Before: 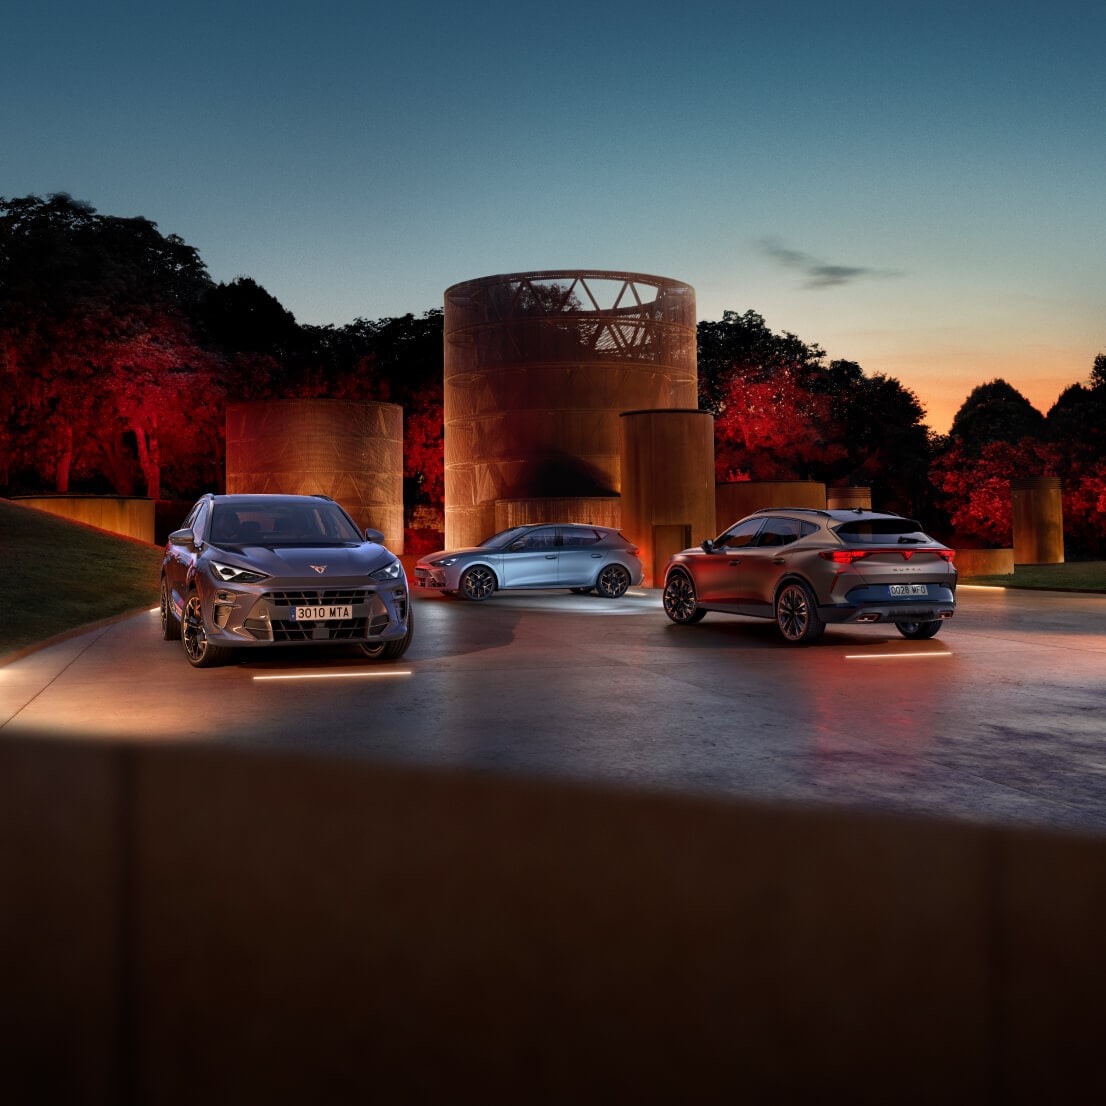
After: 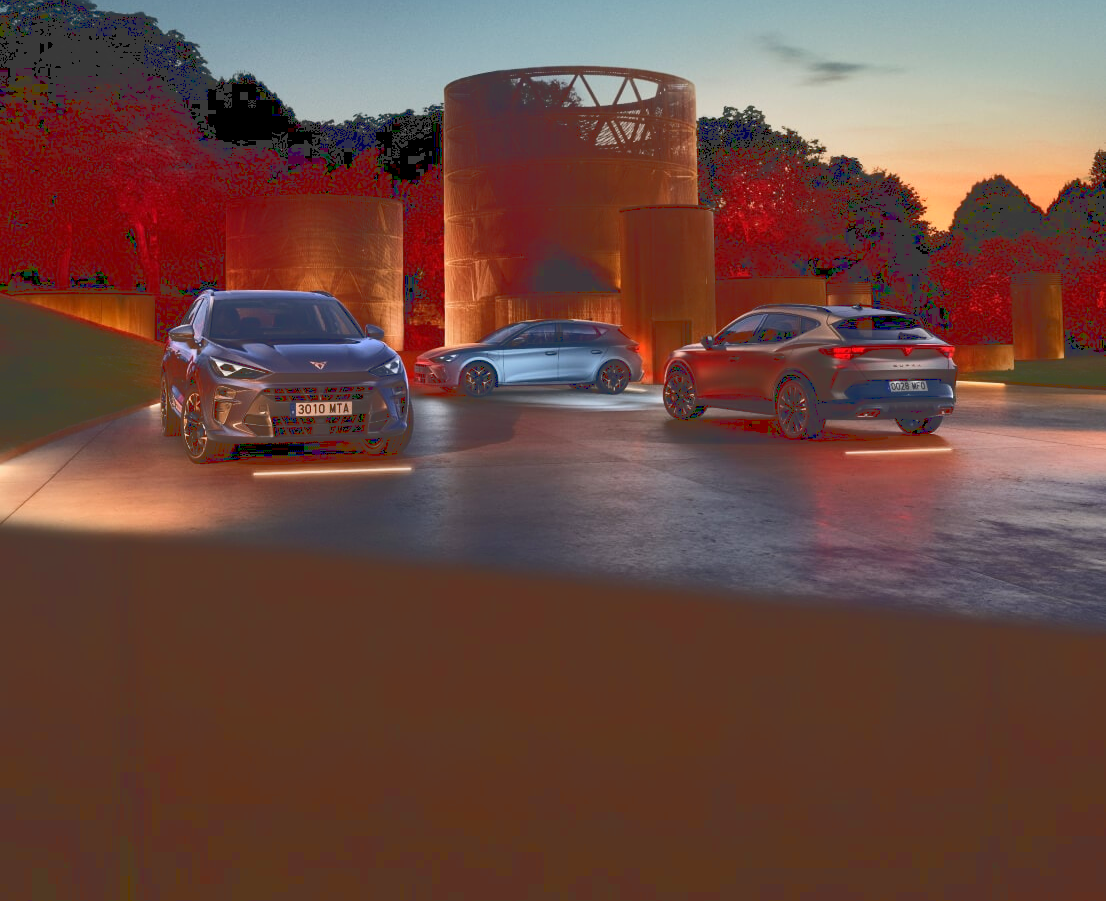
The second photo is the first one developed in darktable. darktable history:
crop and rotate: top 18.503%
tone curve: curves: ch0 [(0, 0) (0.003, 0.241) (0.011, 0.241) (0.025, 0.242) (0.044, 0.246) (0.069, 0.25) (0.1, 0.251) (0.136, 0.256) (0.177, 0.275) (0.224, 0.293) (0.277, 0.326) (0.335, 0.38) (0.399, 0.449) (0.468, 0.525) (0.543, 0.606) (0.623, 0.683) (0.709, 0.751) (0.801, 0.824) (0.898, 0.871) (1, 1)]
